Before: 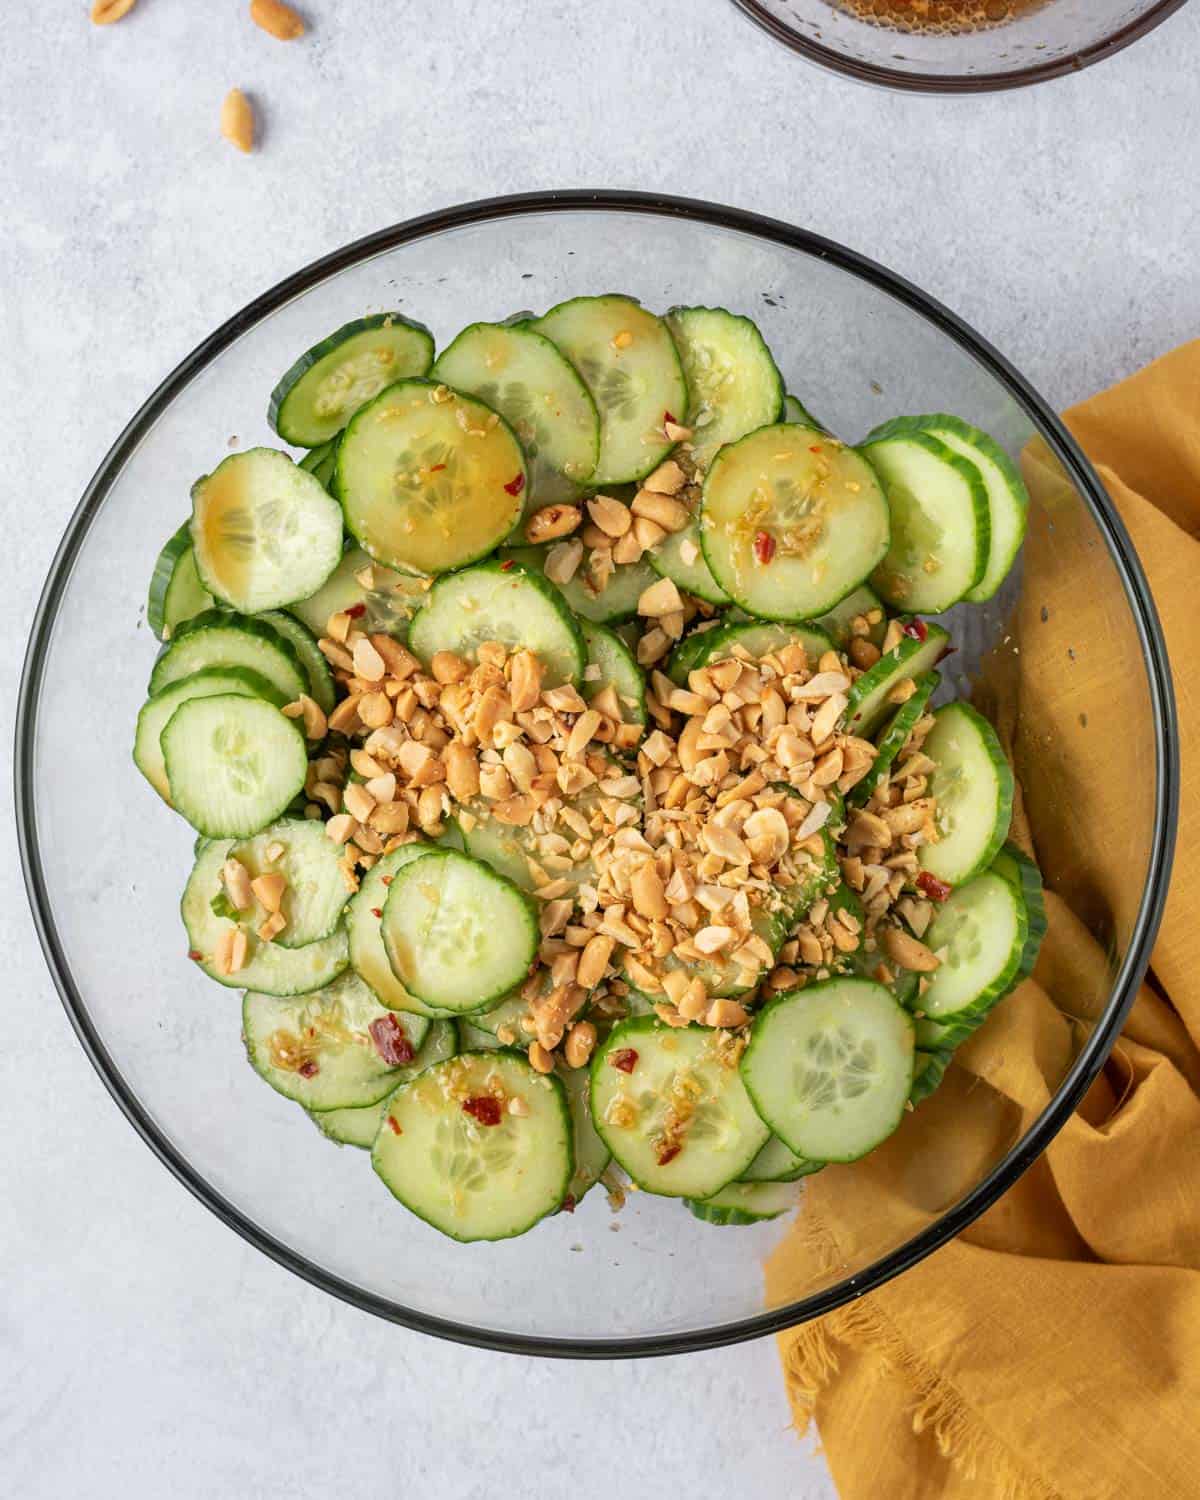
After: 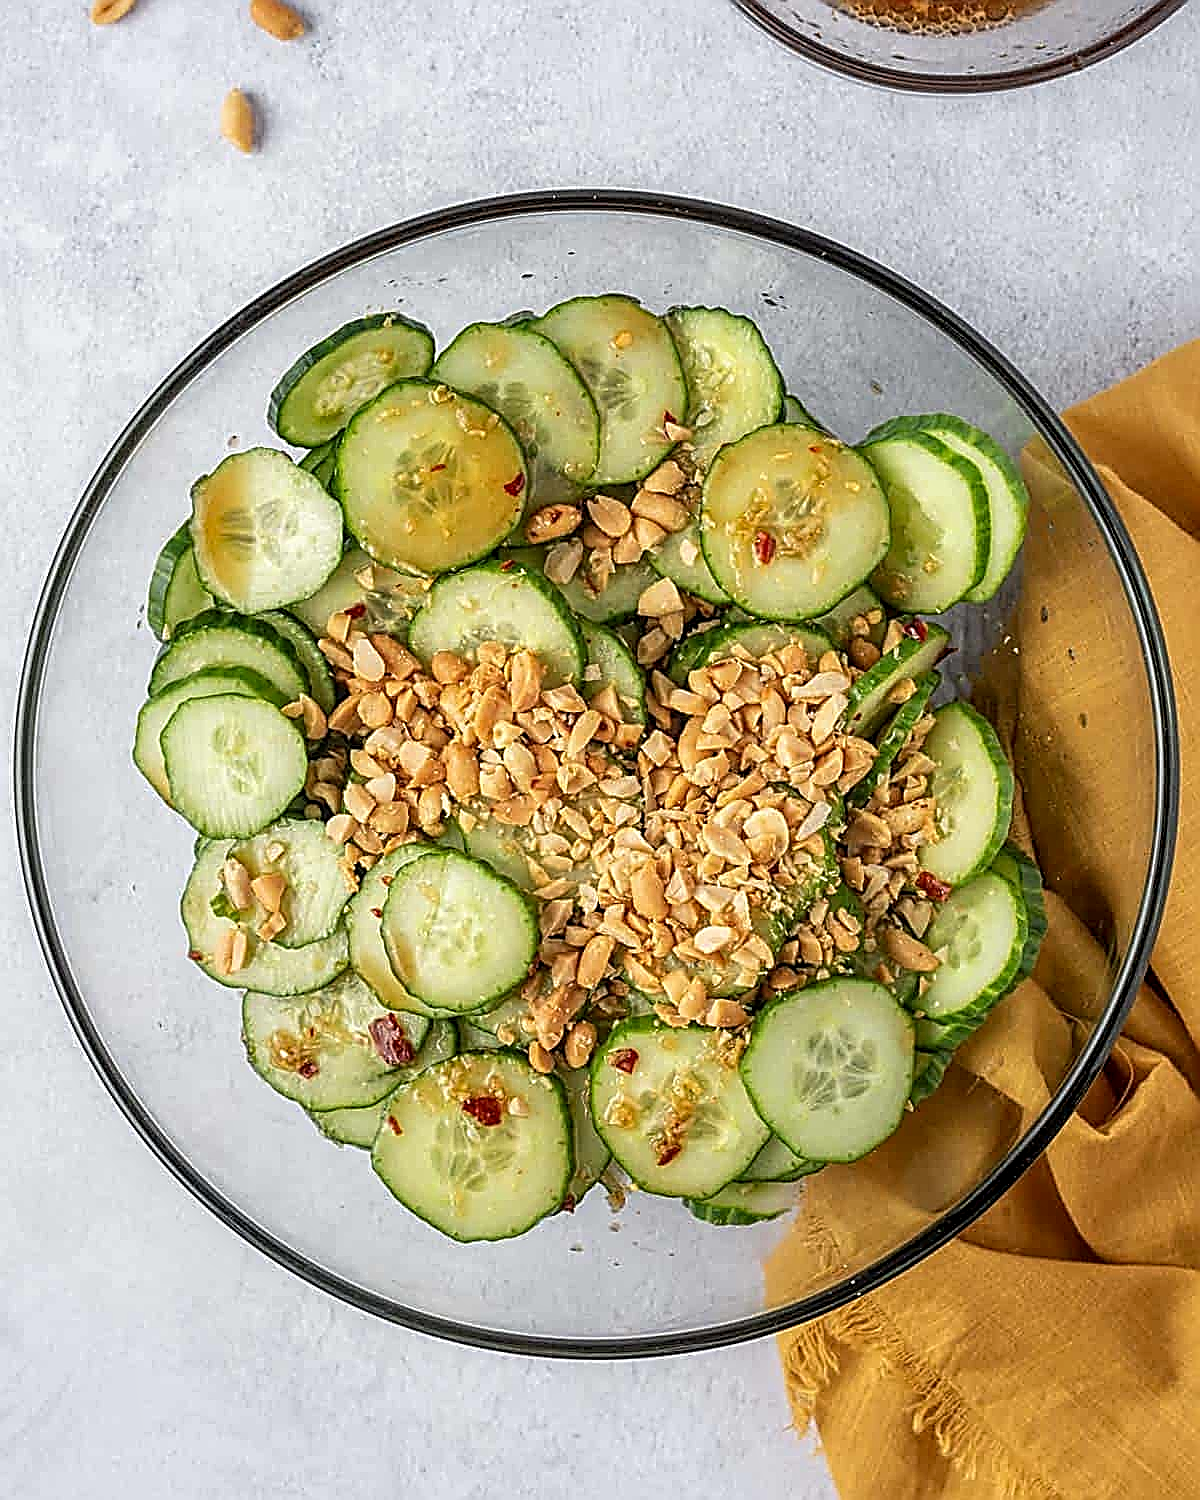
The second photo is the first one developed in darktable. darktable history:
sharpen: amount 1.994
local contrast: on, module defaults
